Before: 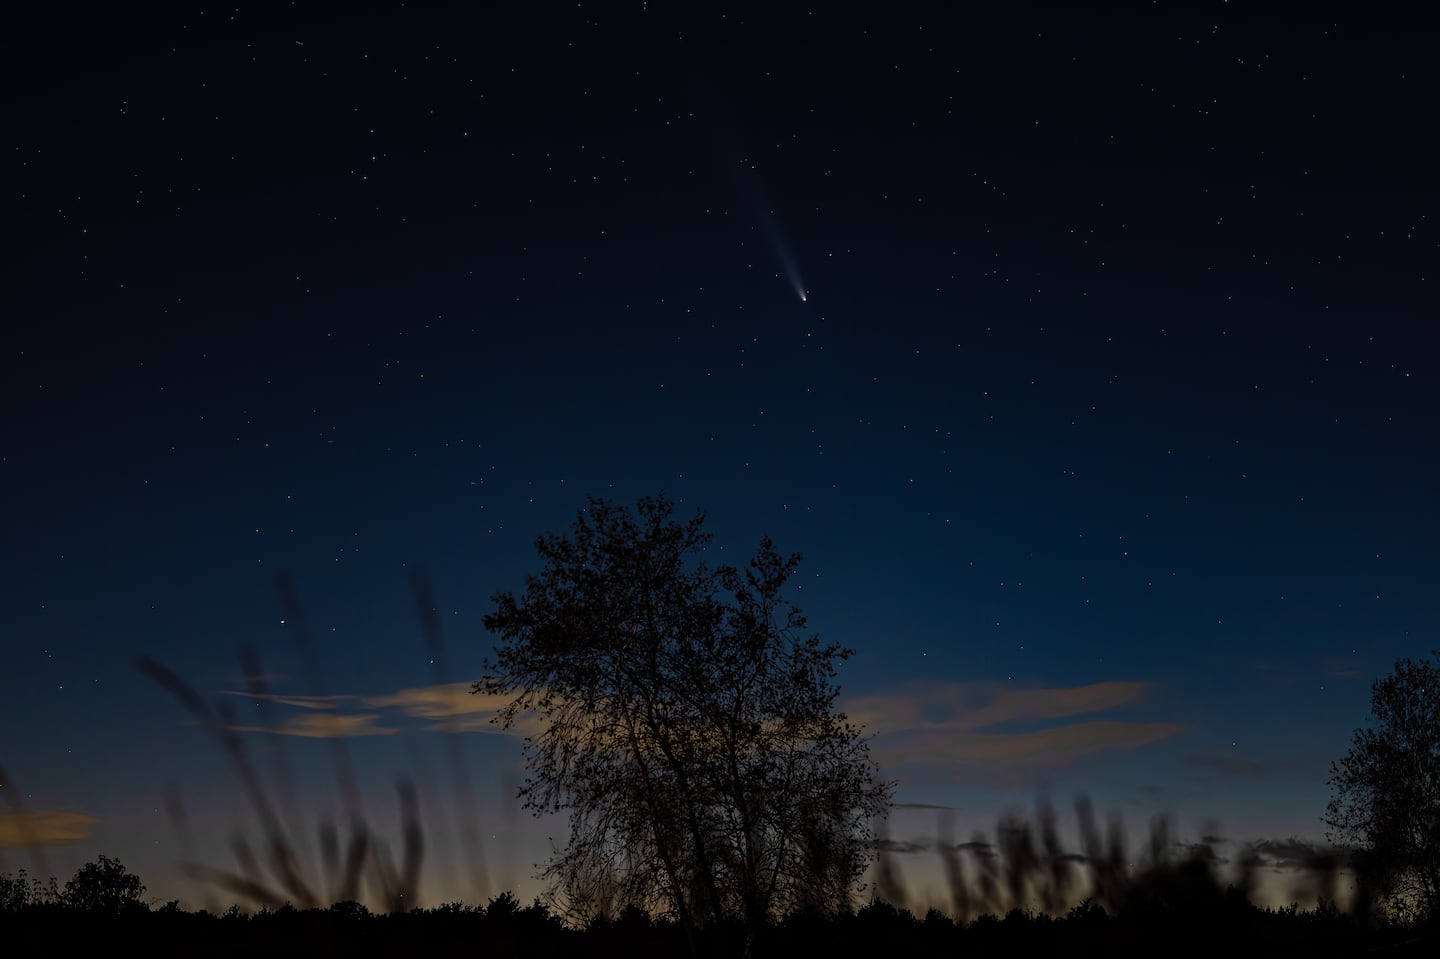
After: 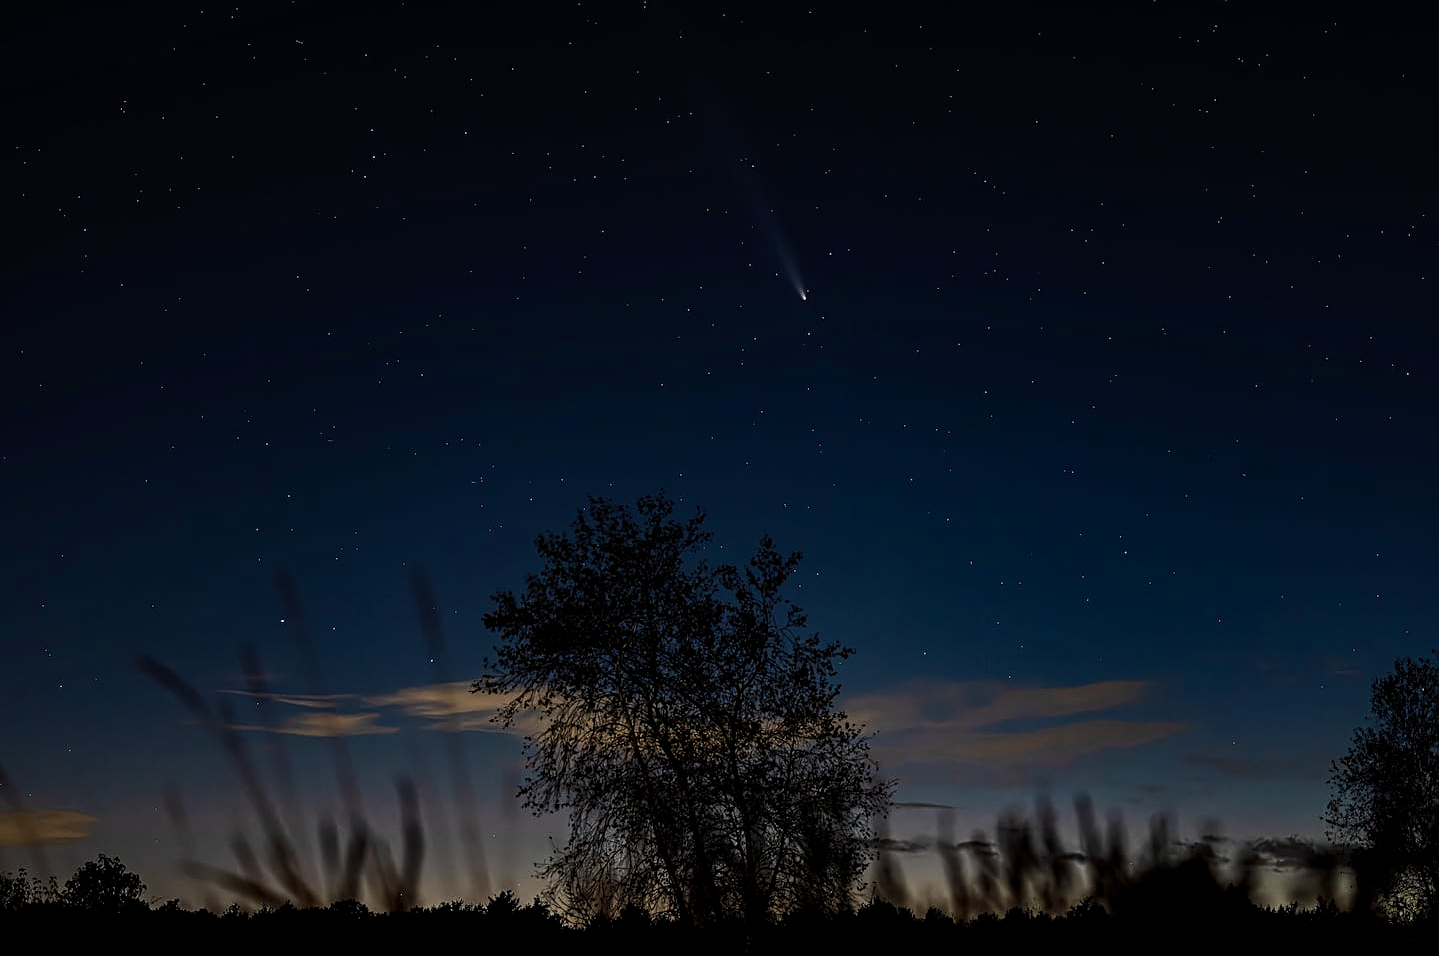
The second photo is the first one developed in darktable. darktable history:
sharpen: on, module defaults
contrast brightness saturation: contrast 0.244, brightness 0.086
crop: top 0.154%, bottom 0.118%
local contrast: on, module defaults
